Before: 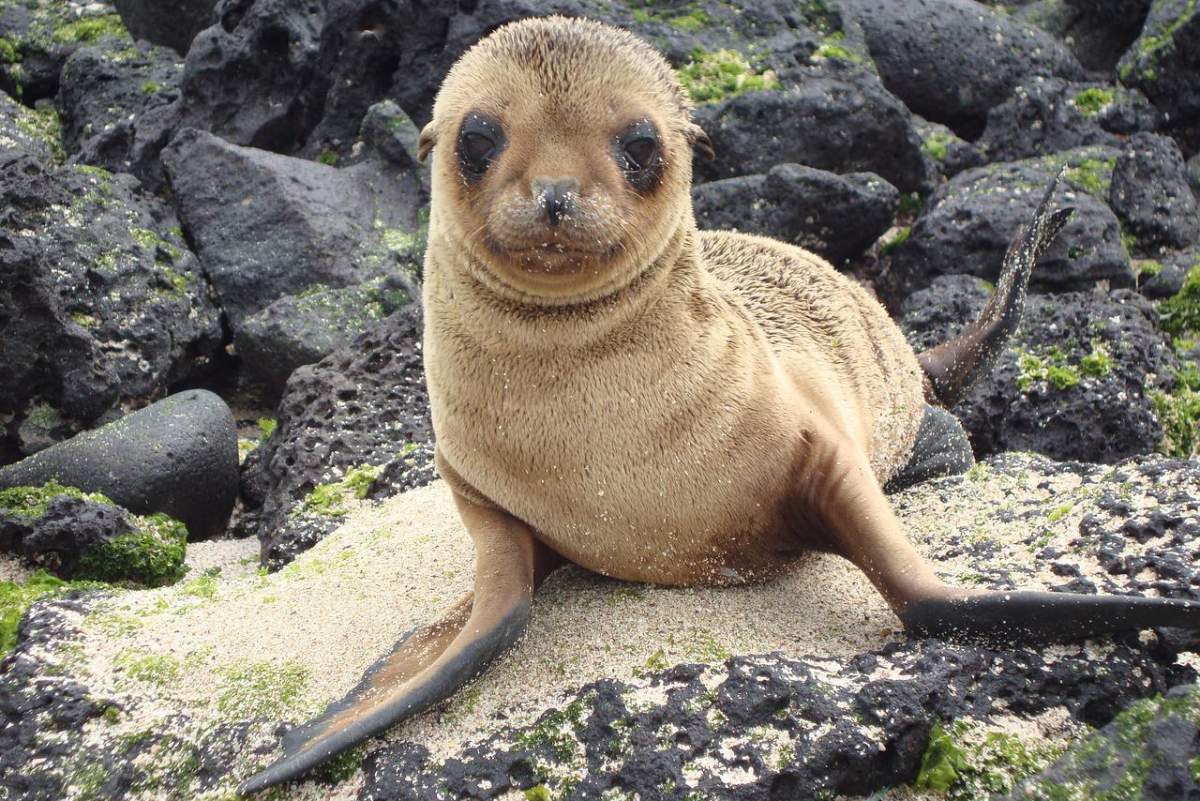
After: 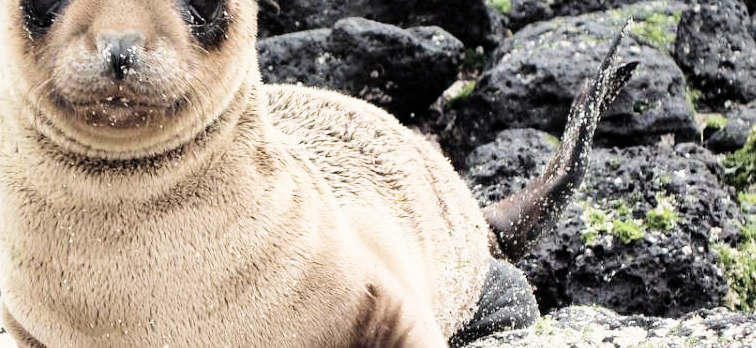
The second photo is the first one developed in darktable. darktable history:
crop: left 36.282%, top 18.339%, right 0.666%, bottom 38.144%
filmic rgb: black relative exposure -5.01 EV, white relative exposure 3.53 EV, threshold 3.02 EV, hardness 3.17, contrast 1.508, highlights saturation mix -49.22%, enable highlight reconstruction true
exposure: black level correction 0, exposure 0.691 EV, compensate exposure bias true, compensate highlight preservation false
color correction: highlights b* 0.068, saturation 0.77
